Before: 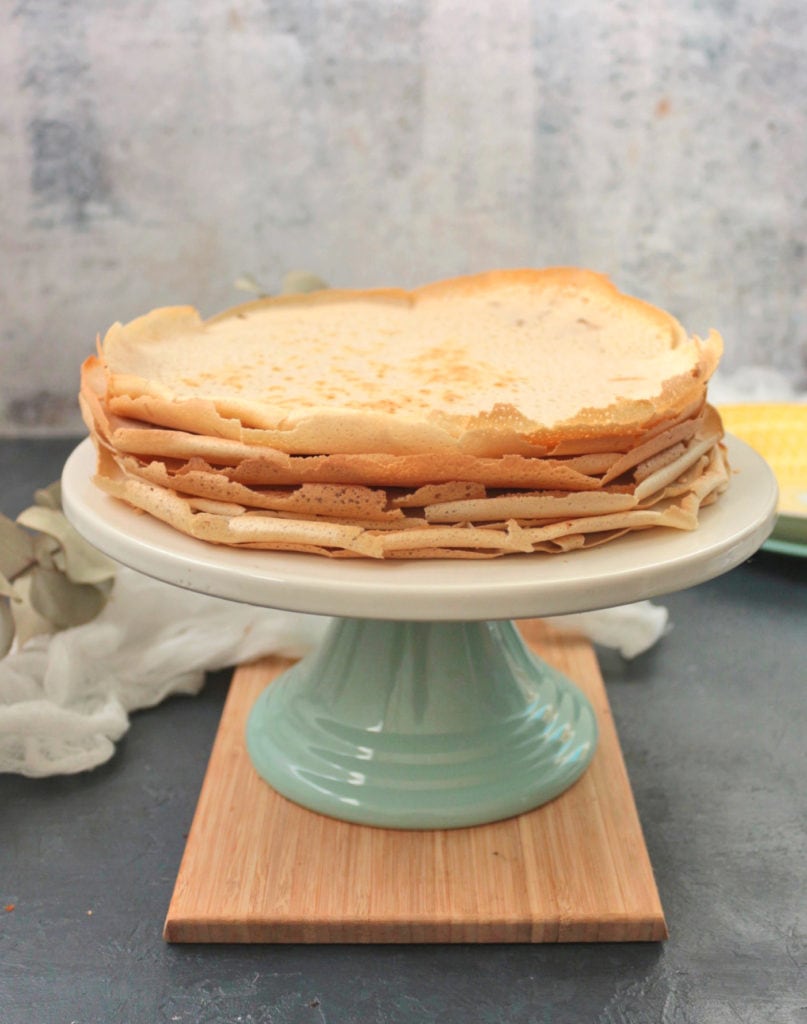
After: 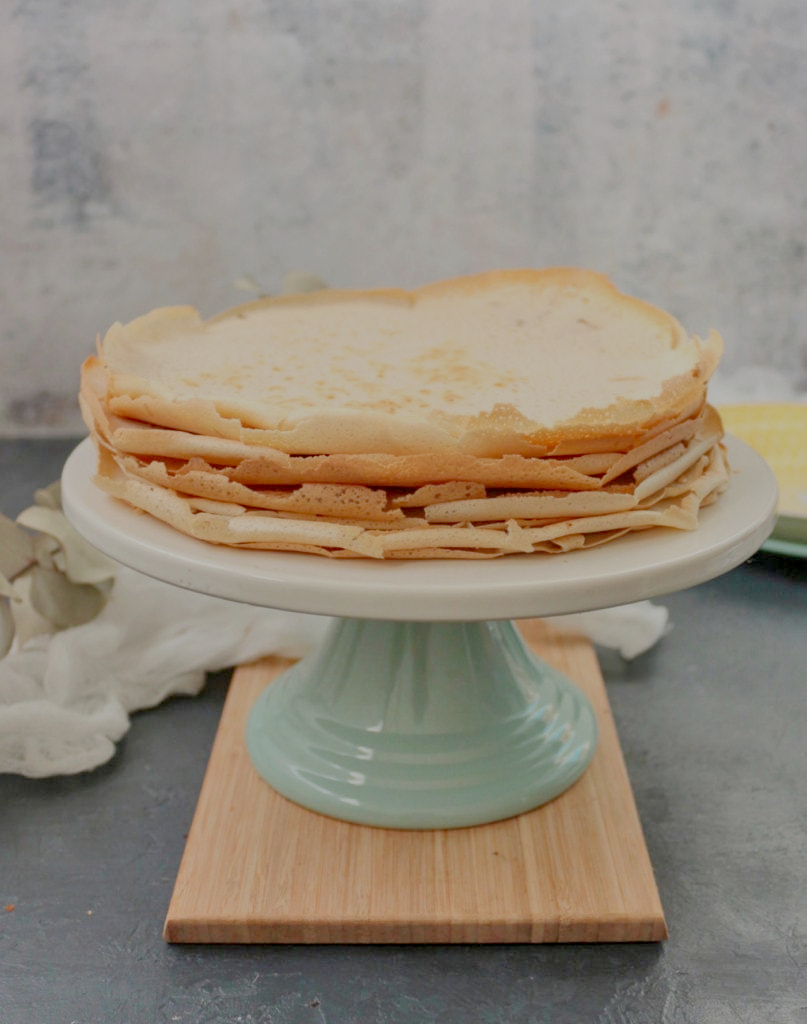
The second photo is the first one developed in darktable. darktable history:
local contrast: on, module defaults
filmic rgb: black relative exposure -7 EV, white relative exposure 6 EV, threshold 3 EV, target black luminance 0%, hardness 2.73, latitude 61.22%, contrast 0.691, highlights saturation mix 10%, shadows ↔ highlights balance -0.073%, preserve chrominance no, color science v4 (2020), iterations of high-quality reconstruction 10, contrast in shadows soft, contrast in highlights soft, enable highlight reconstruction true
